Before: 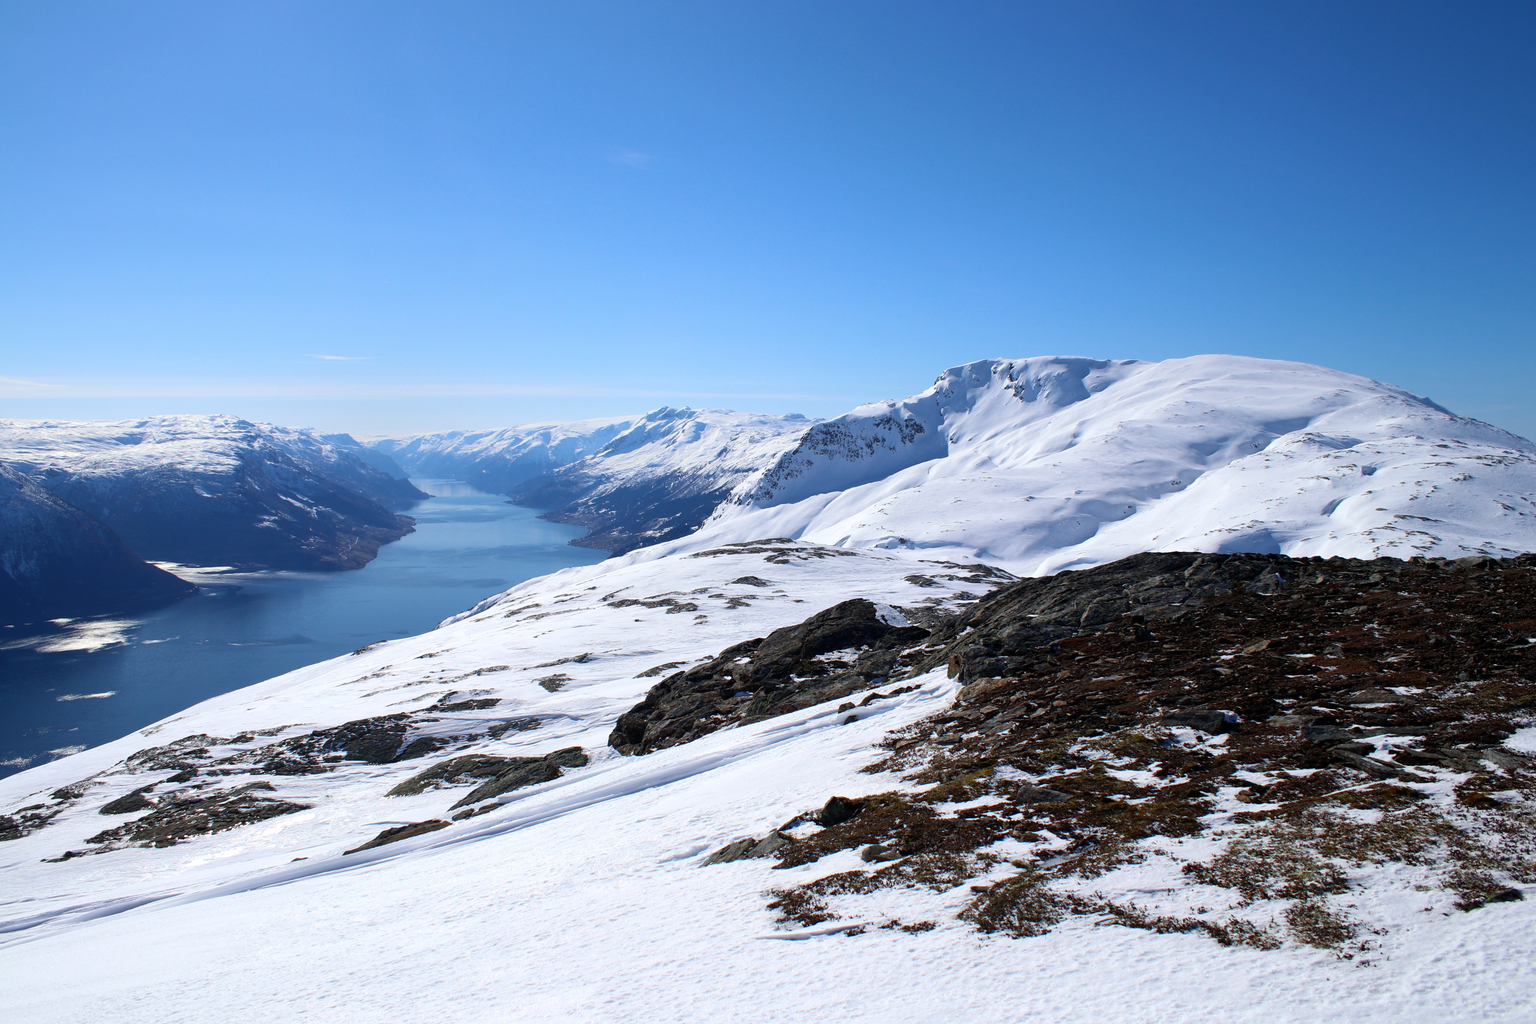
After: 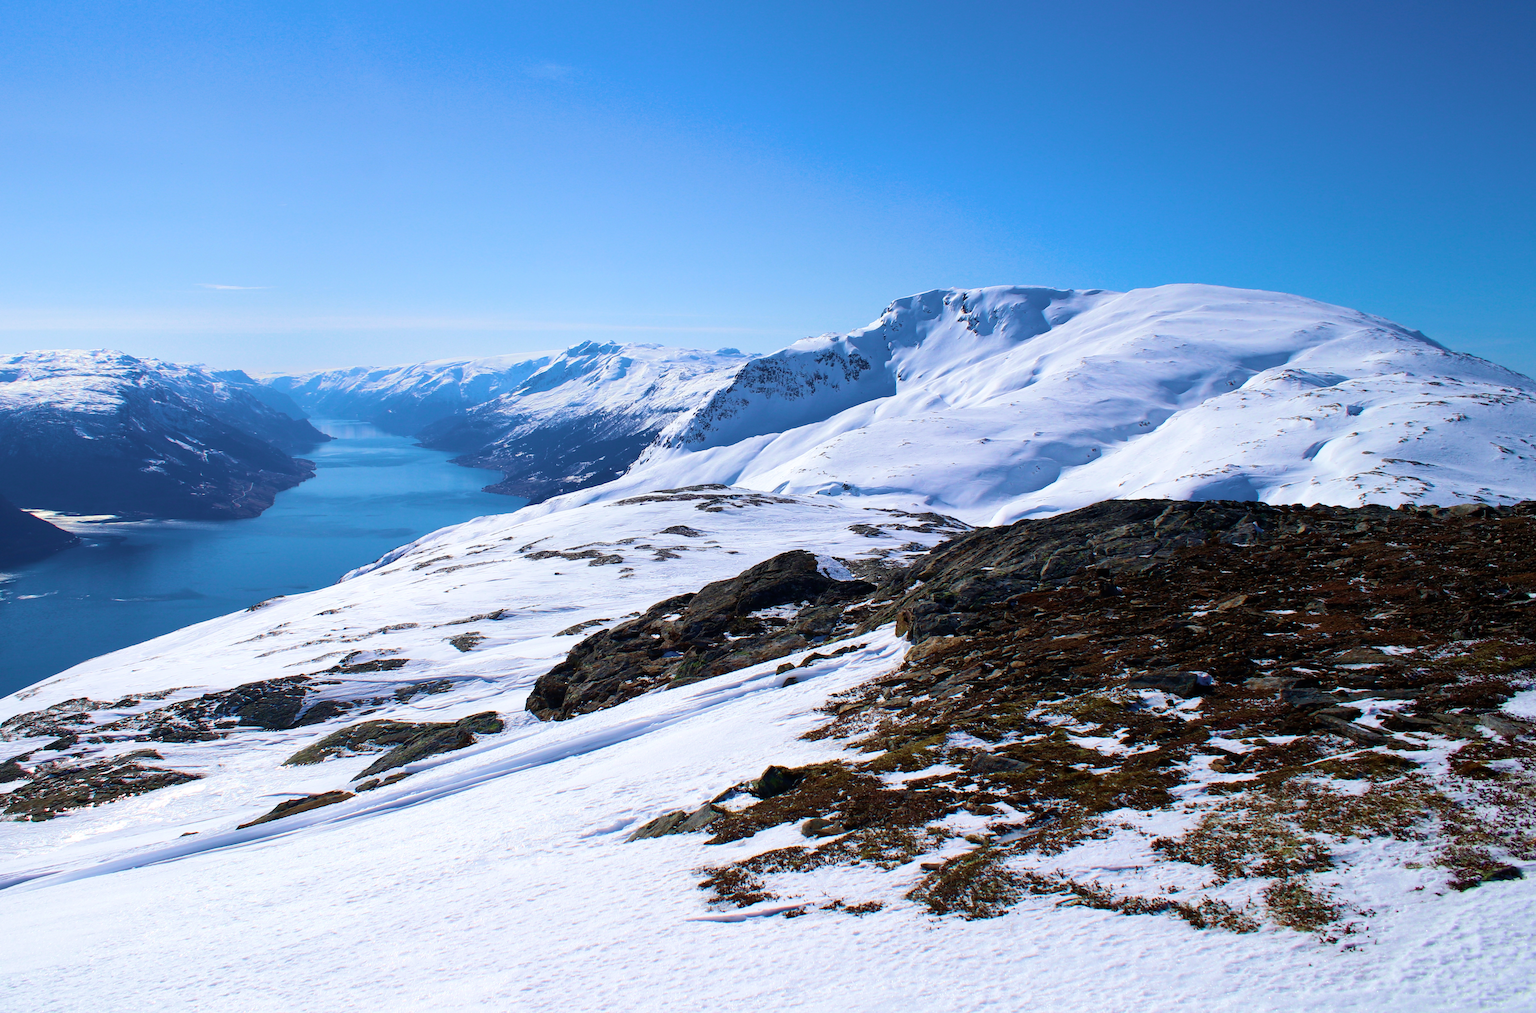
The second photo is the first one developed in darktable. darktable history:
velvia: strength 75%
crop and rotate: left 8.262%, top 9.226%
